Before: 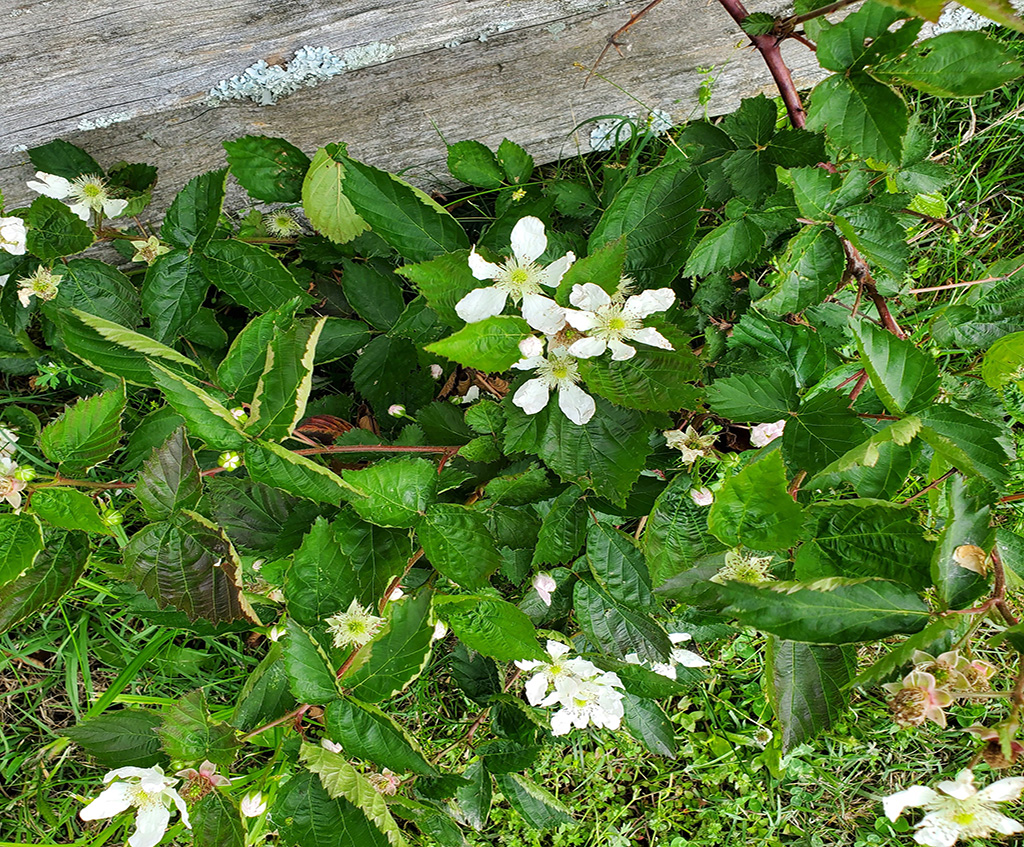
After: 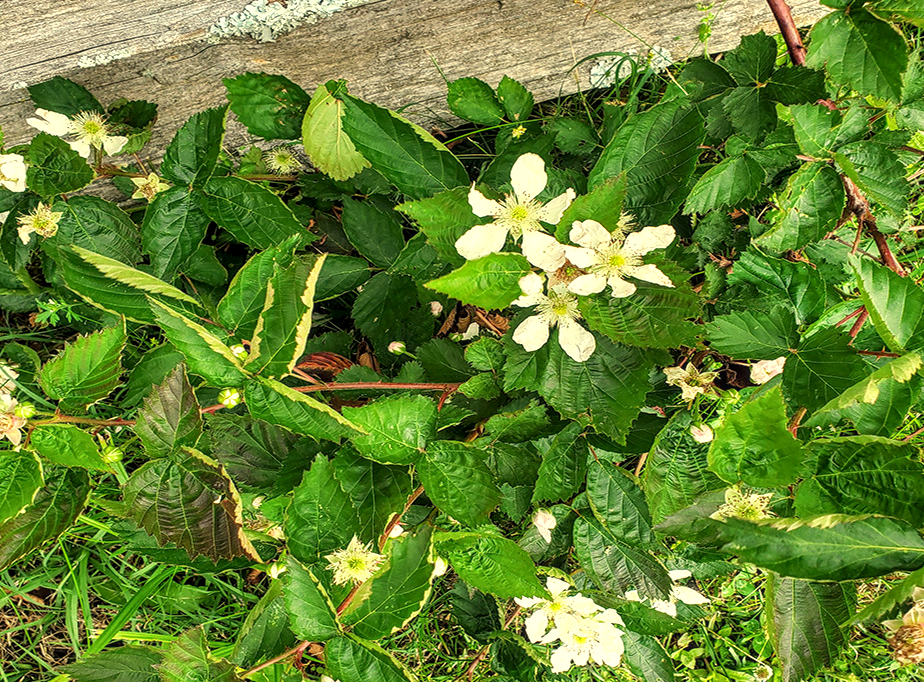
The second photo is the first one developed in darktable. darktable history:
local contrast: on, module defaults
crop: top 7.49%, right 9.717%, bottom 11.943%
exposure: exposure 0.376 EV
white balance: red 1.08, blue 0.791
